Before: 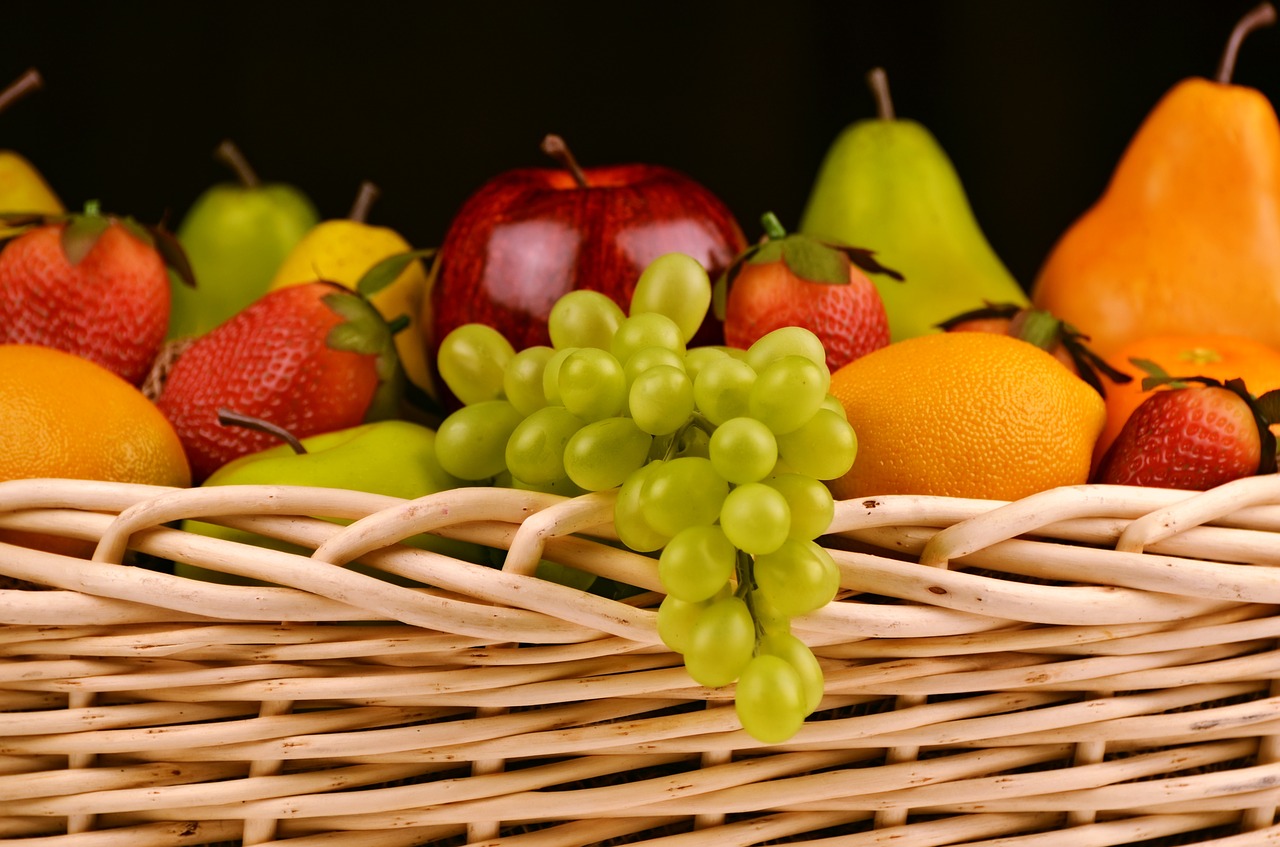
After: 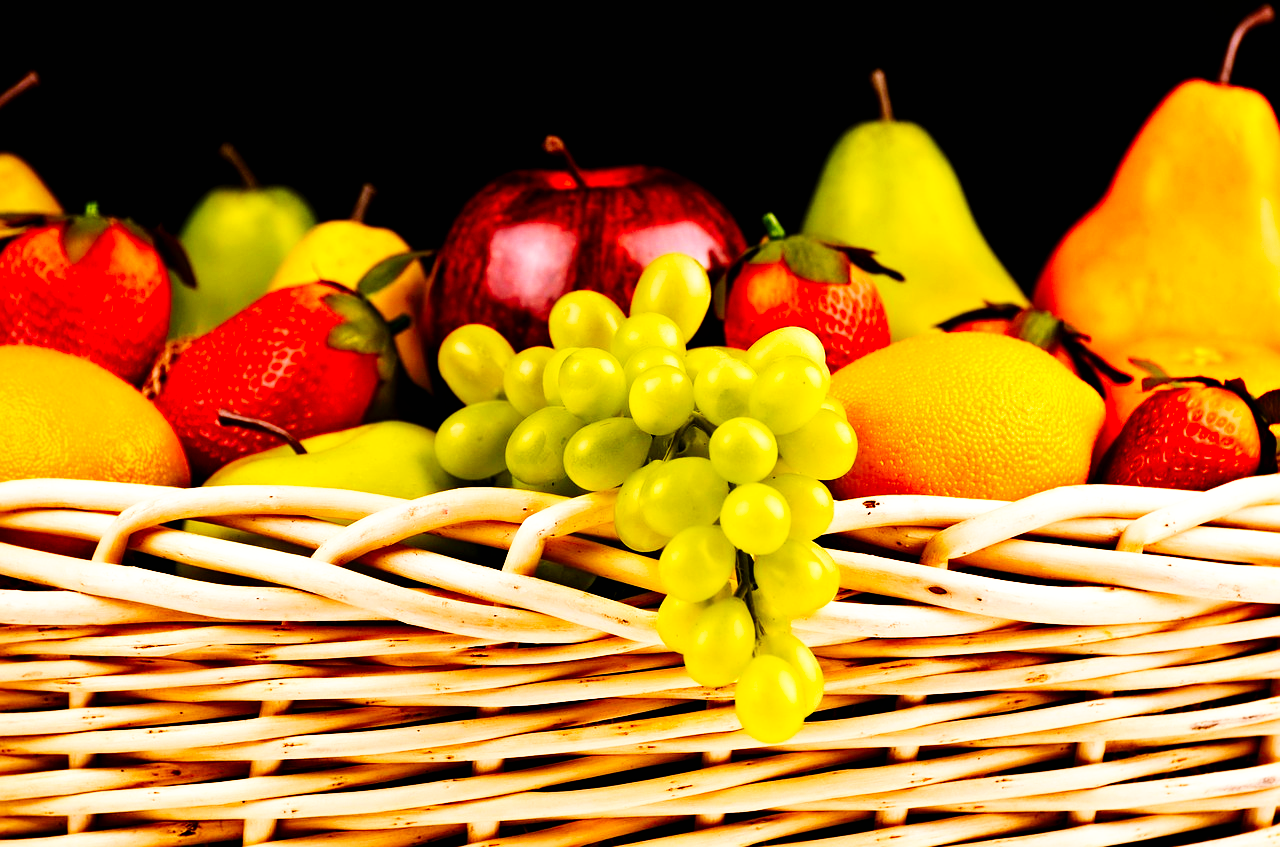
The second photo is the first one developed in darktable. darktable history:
exposure: exposure 0.2 EV, compensate highlight preservation false
sharpen: amount 0.2
tone curve: curves: ch0 [(0, 0) (0.003, 0.002) (0.011, 0.002) (0.025, 0.002) (0.044, 0.002) (0.069, 0.002) (0.1, 0.003) (0.136, 0.008) (0.177, 0.03) (0.224, 0.058) (0.277, 0.139) (0.335, 0.233) (0.399, 0.363) (0.468, 0.506) (0.543, 0.649) (0.623, 0.781) (0.709, 0.88) (0.801, 0.956) (0.898, 0.994) (1, 1)], preserve colors none
